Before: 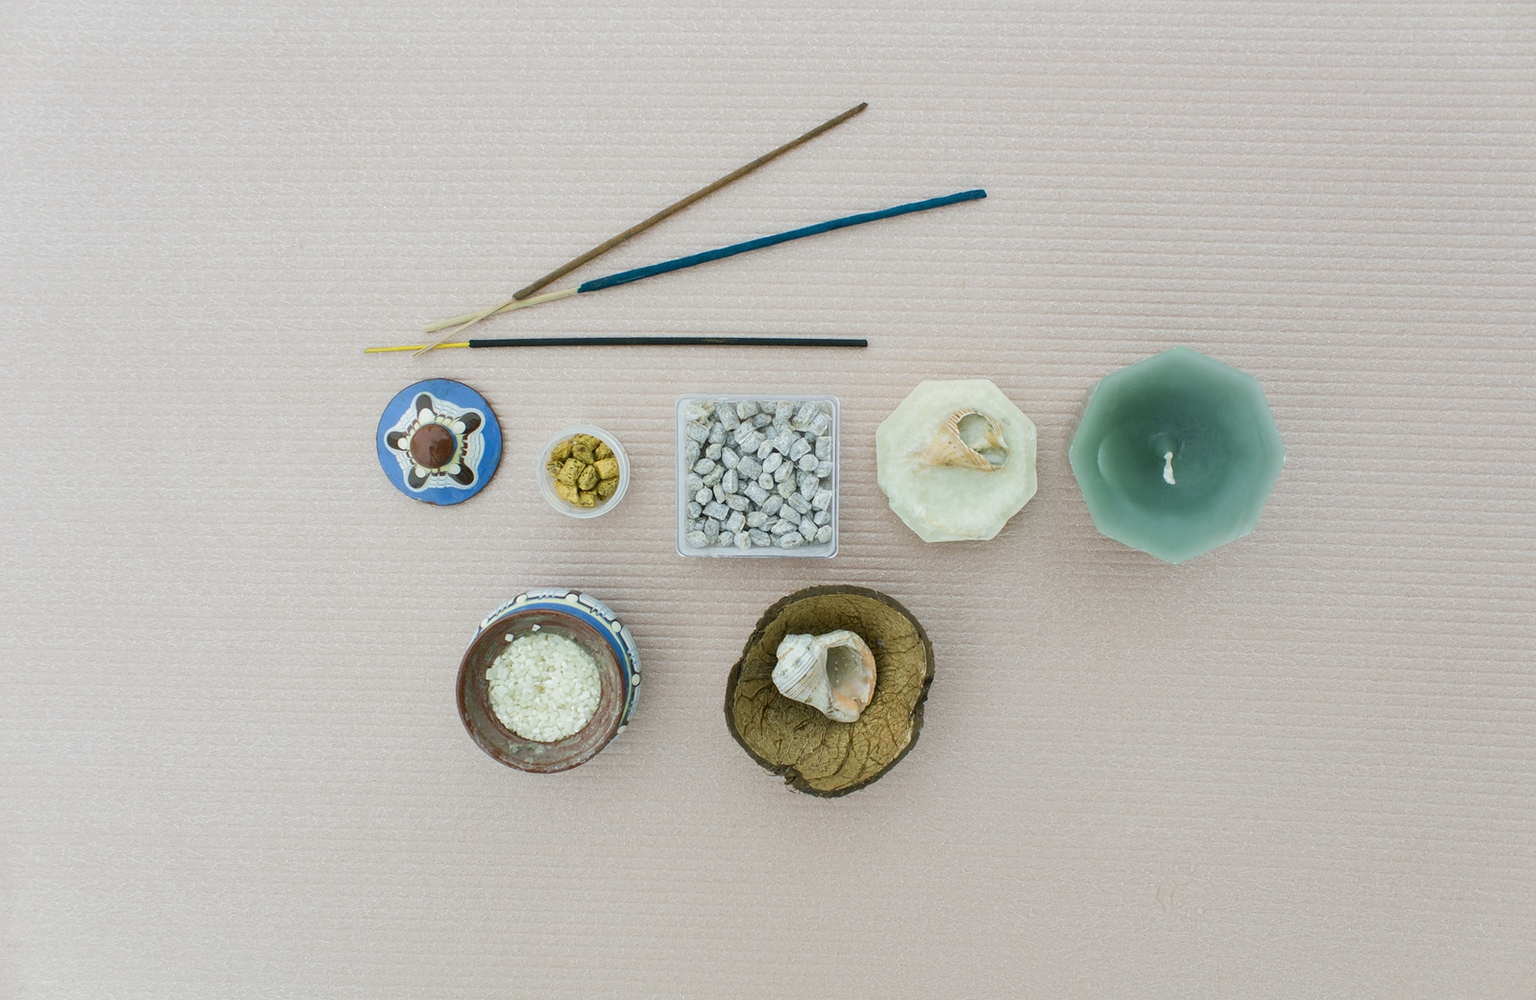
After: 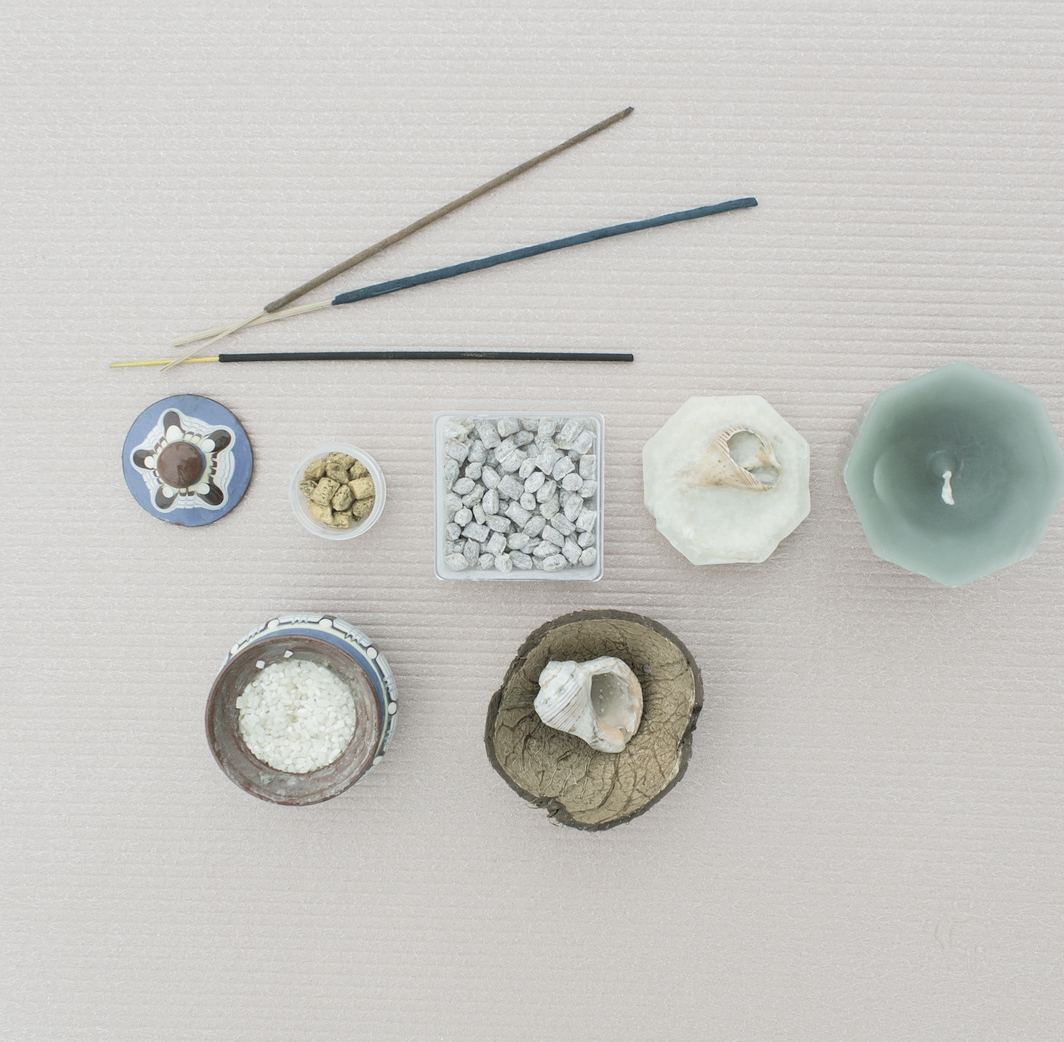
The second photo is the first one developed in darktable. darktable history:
contrast brightness saturation: brightness 0.18, saturation -0.5
crop: left 16.899%, right 16.556%
